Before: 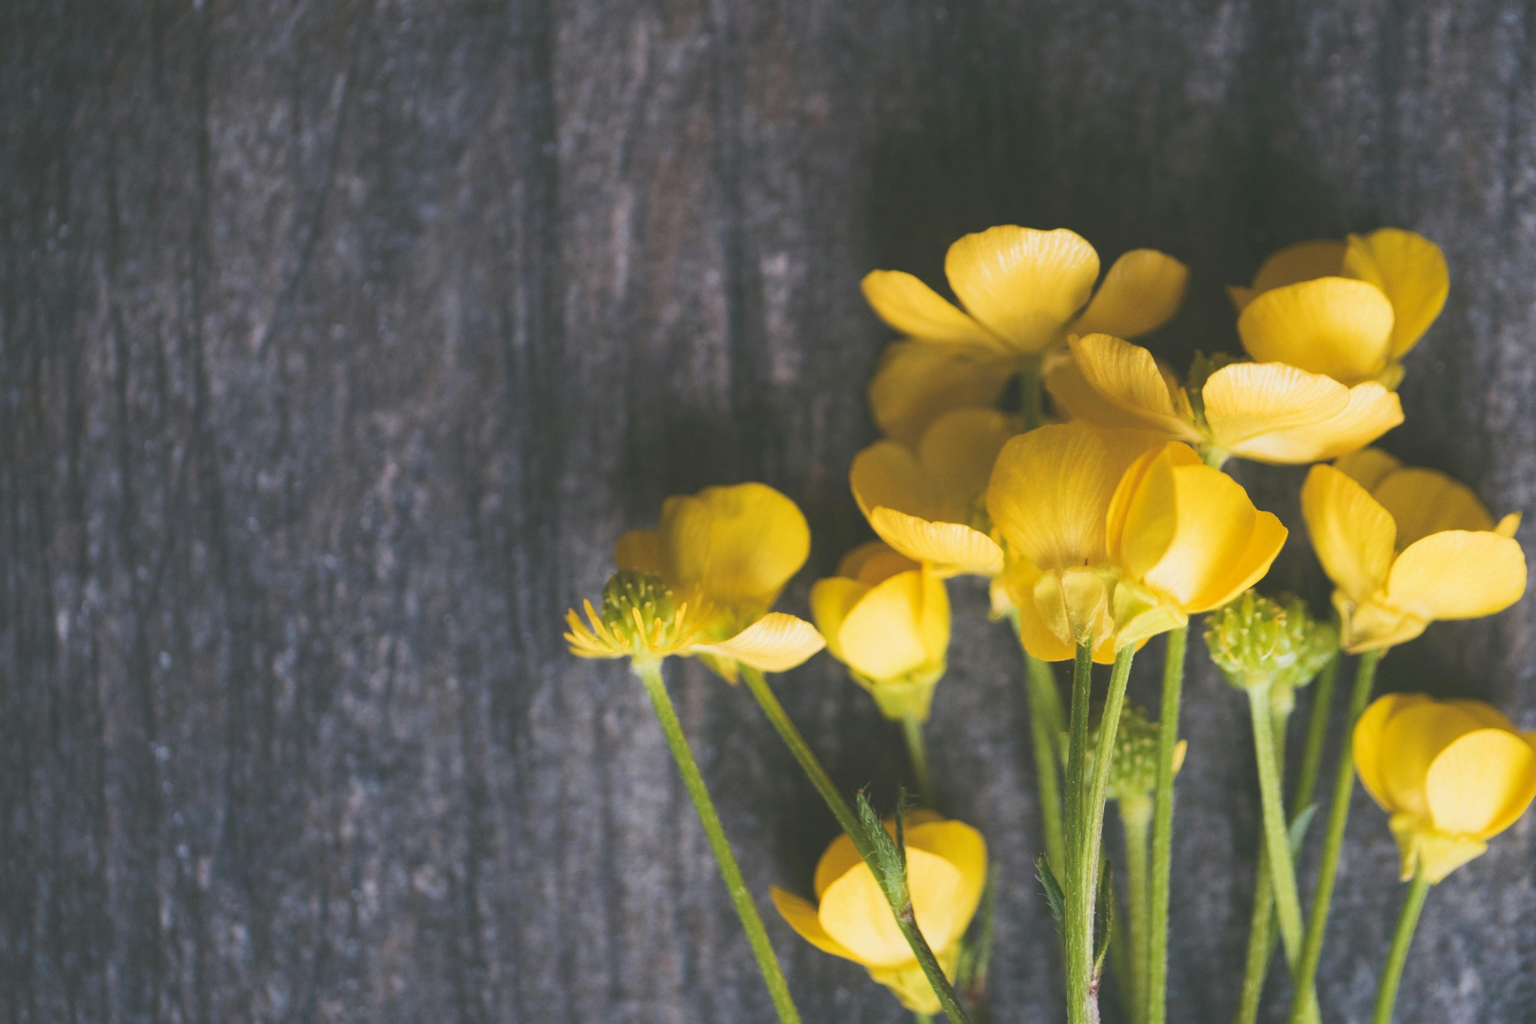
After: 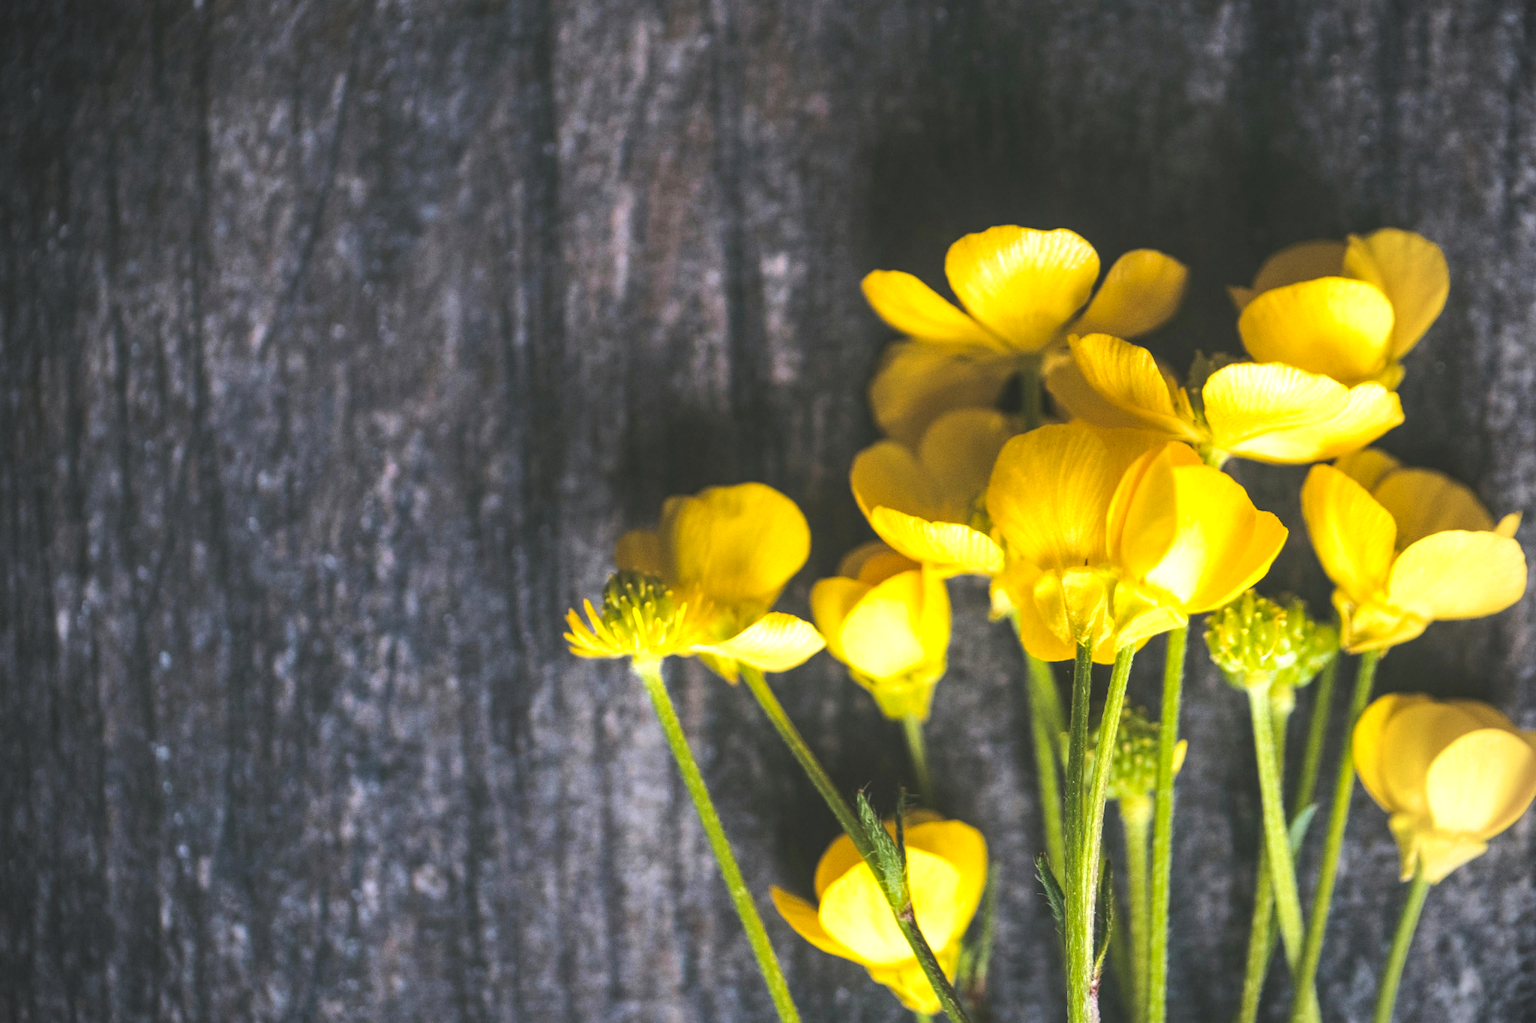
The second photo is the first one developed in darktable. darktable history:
local contrast: on, module defaults
color balance rgb: global offset › luminance 0.71%, perceptual saturation grading › global saturation -11.5%, perceptual brilliance grading › highlights 17.77%, perceptual brilliance grading › mid-tones 31.71%, perceptual brilliance grading › shadows -31.01%, global vibrance 50%
vignetting: fall-off start 79.88%
